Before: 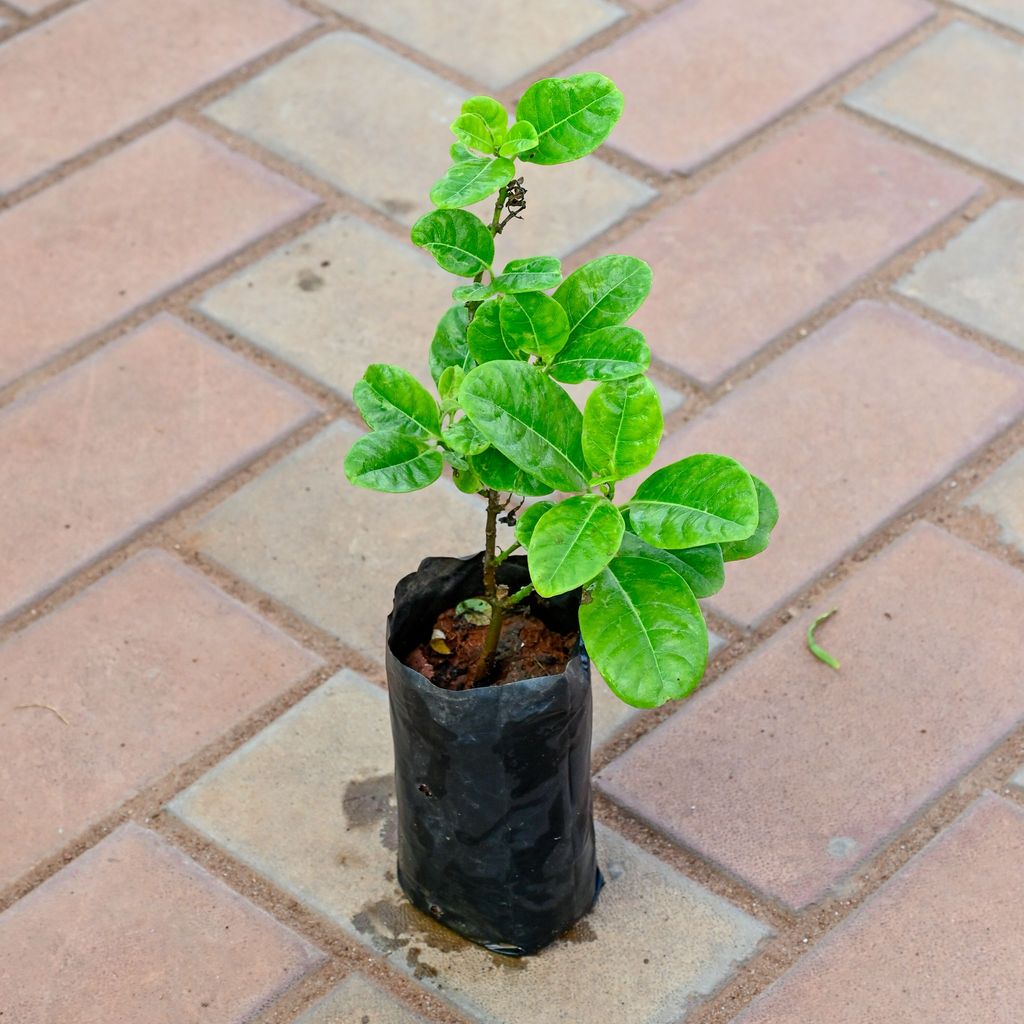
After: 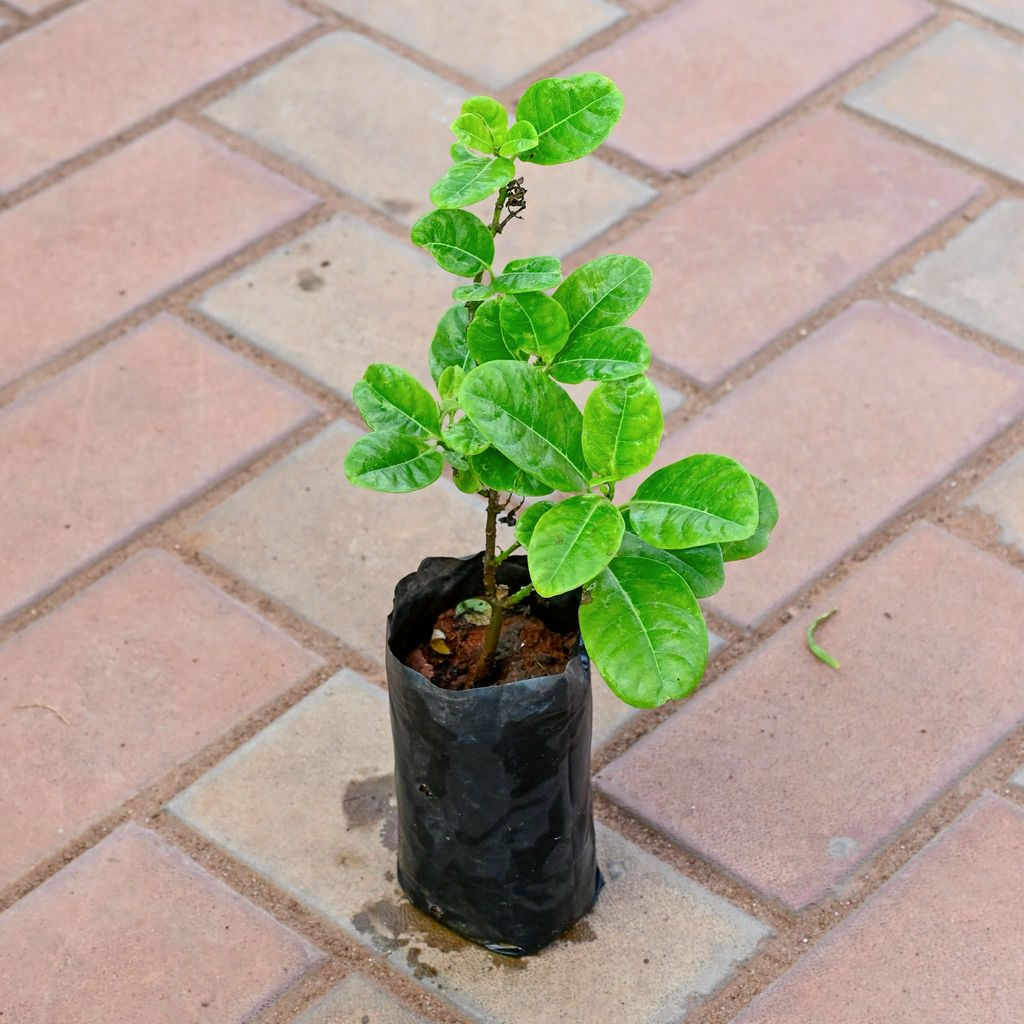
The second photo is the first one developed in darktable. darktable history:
color correction: highlights a* 3.15, highlights b* -1.47, shadows a* -0.073, shadows b* 1.95, saturation 0.984
